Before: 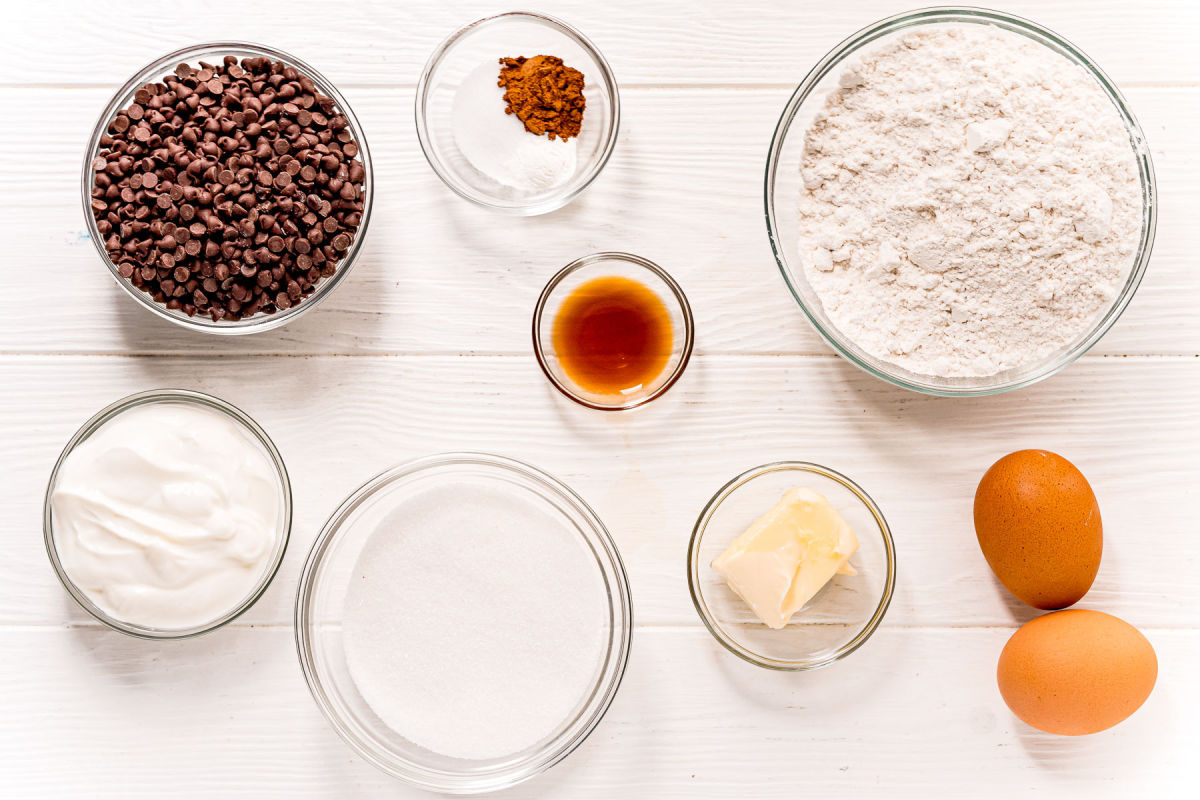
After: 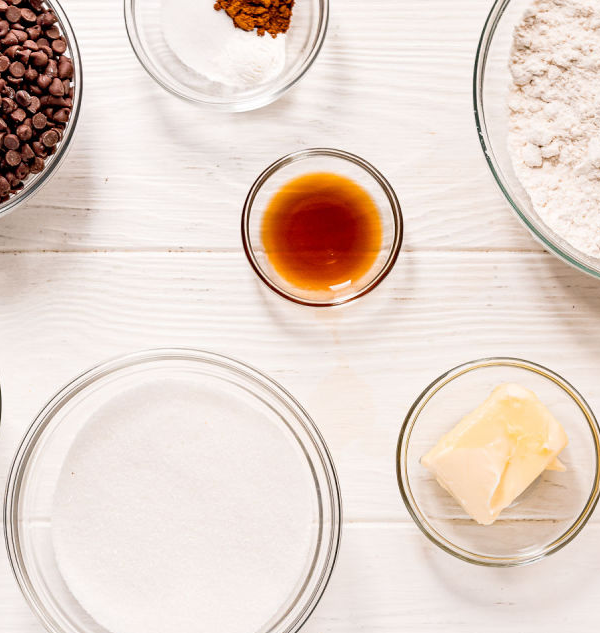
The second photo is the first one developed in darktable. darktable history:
crop and rotate: angle 0.017°, left 24.293%, top 13.083%, right 25.65%, bottom 7.736%
